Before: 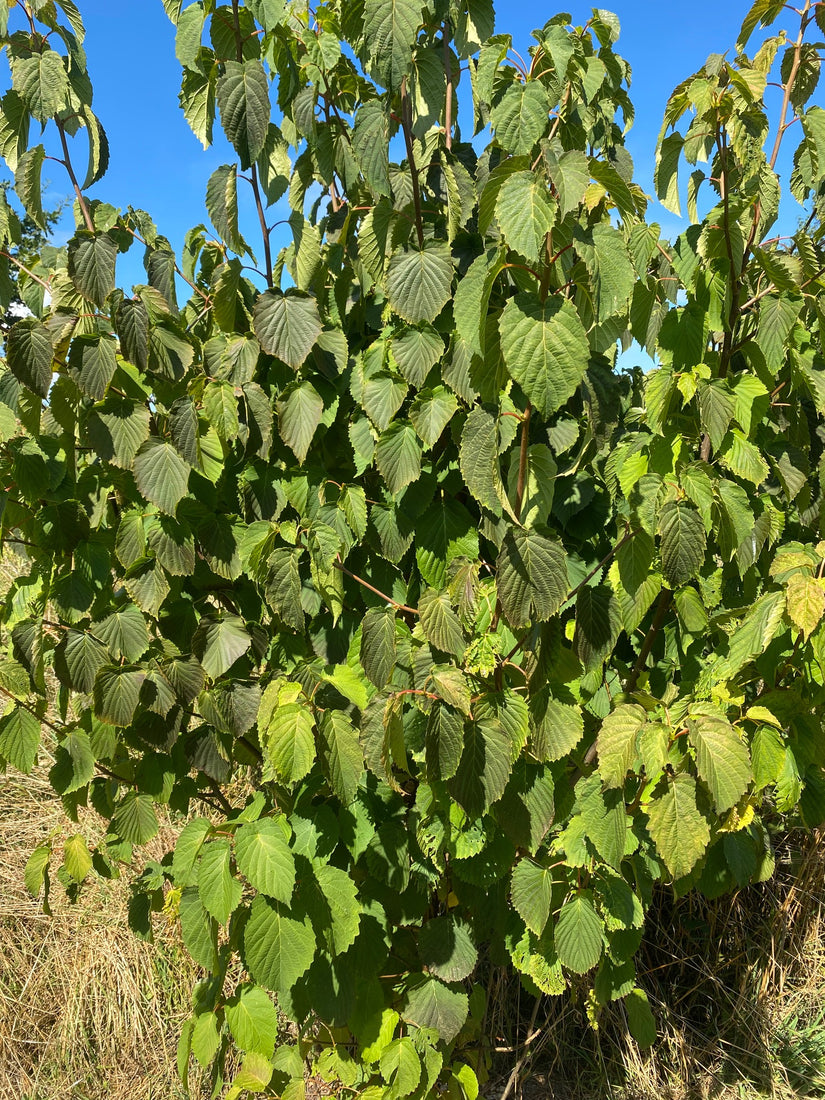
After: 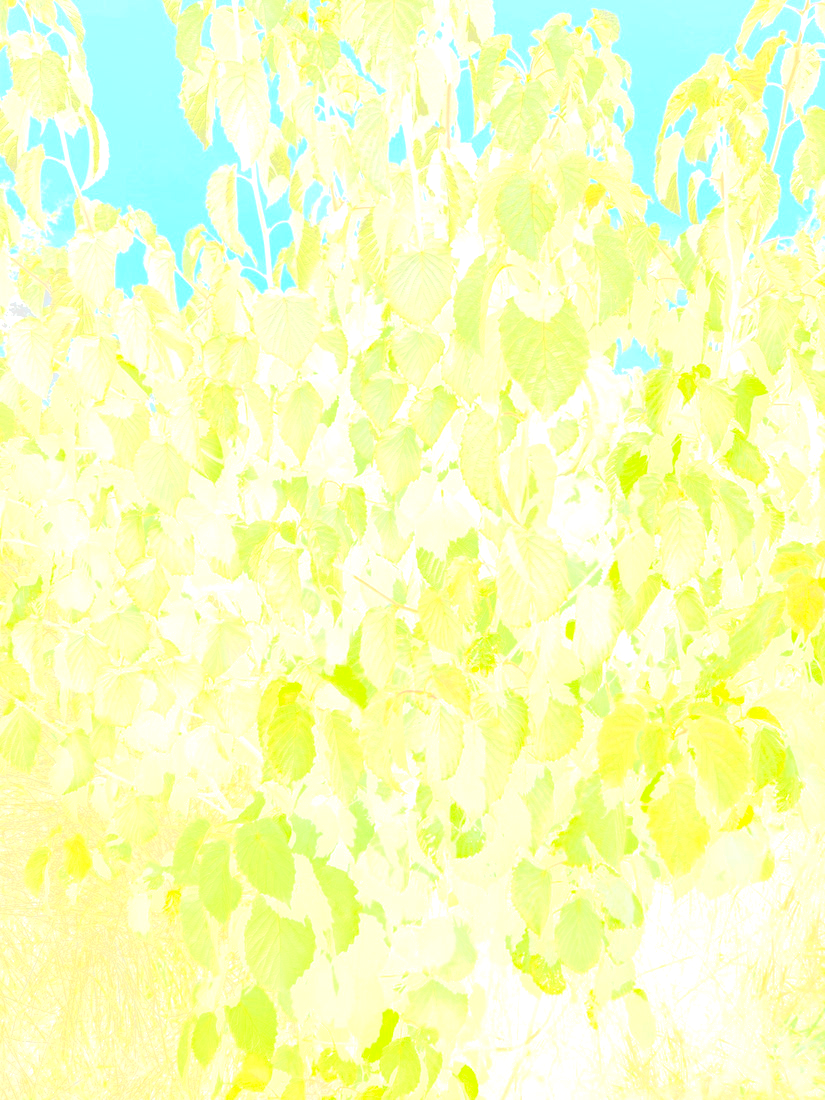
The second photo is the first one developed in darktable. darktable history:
bloom: size 85%, threshold 5%, strength 85%
exposure: black level correction 0.001, exposure 1.129 EV, compensate exposure bias true, compensate highlight preservation false
